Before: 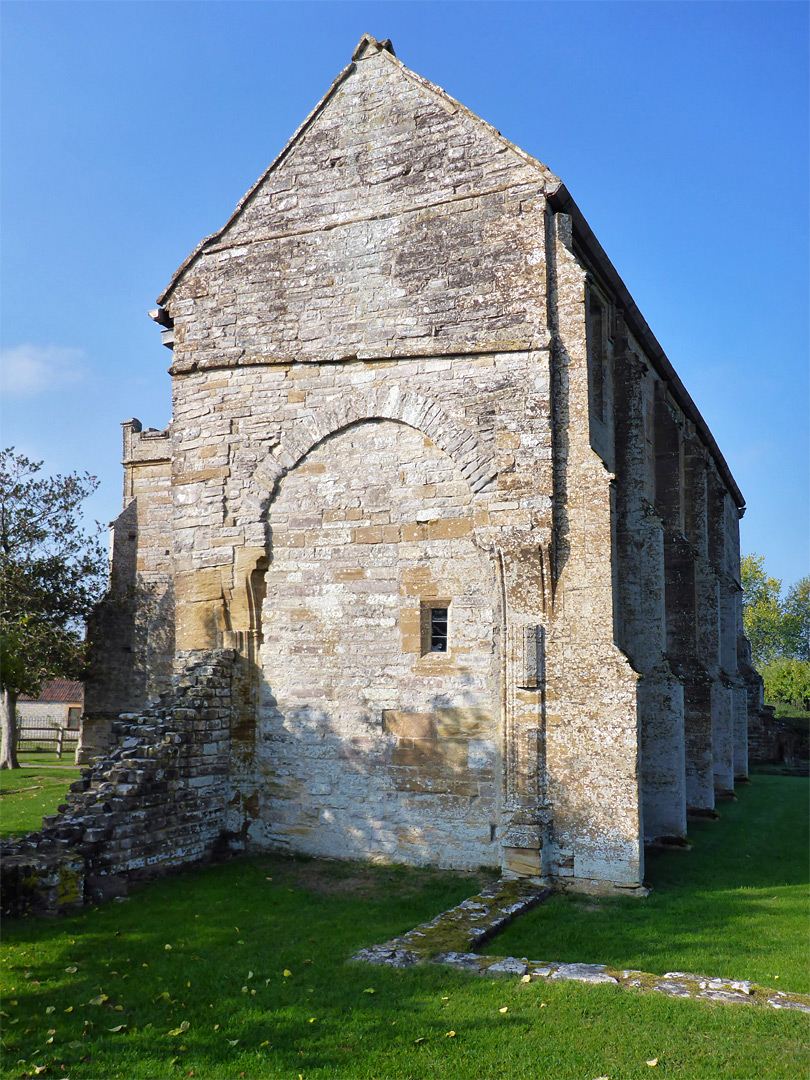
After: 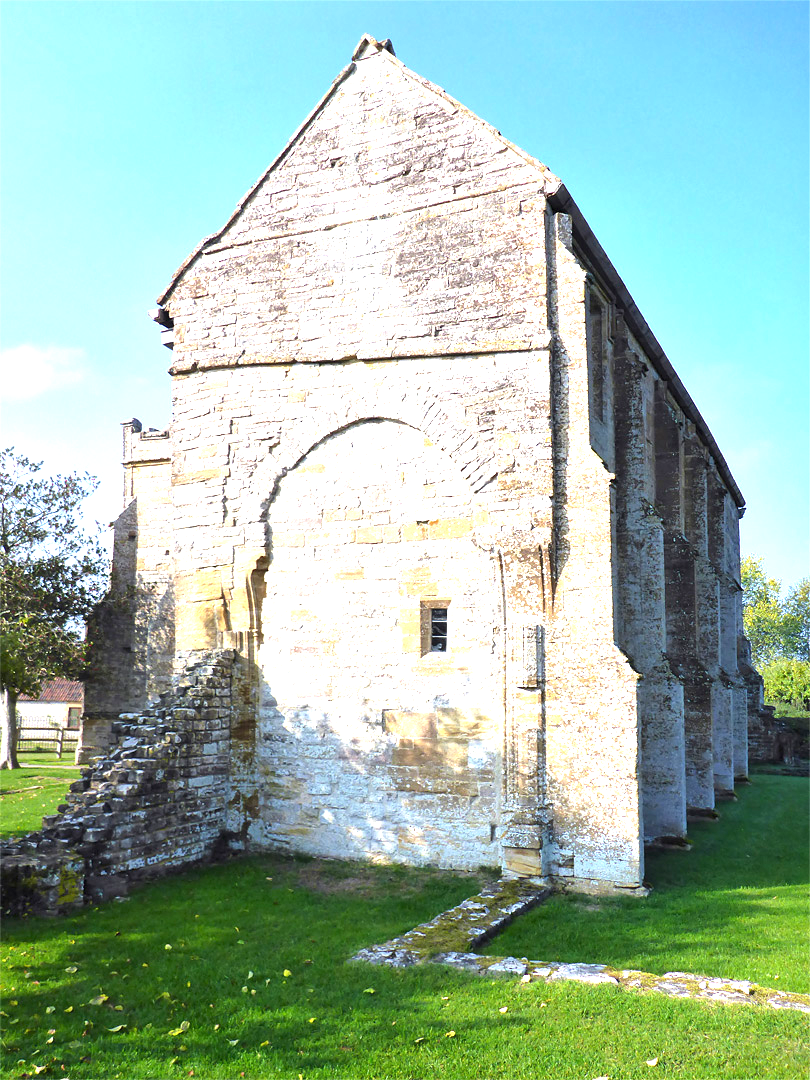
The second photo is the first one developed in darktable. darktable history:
exposure: black level correction 0, exposure 1.457 EV, compensate highlight preservation false
